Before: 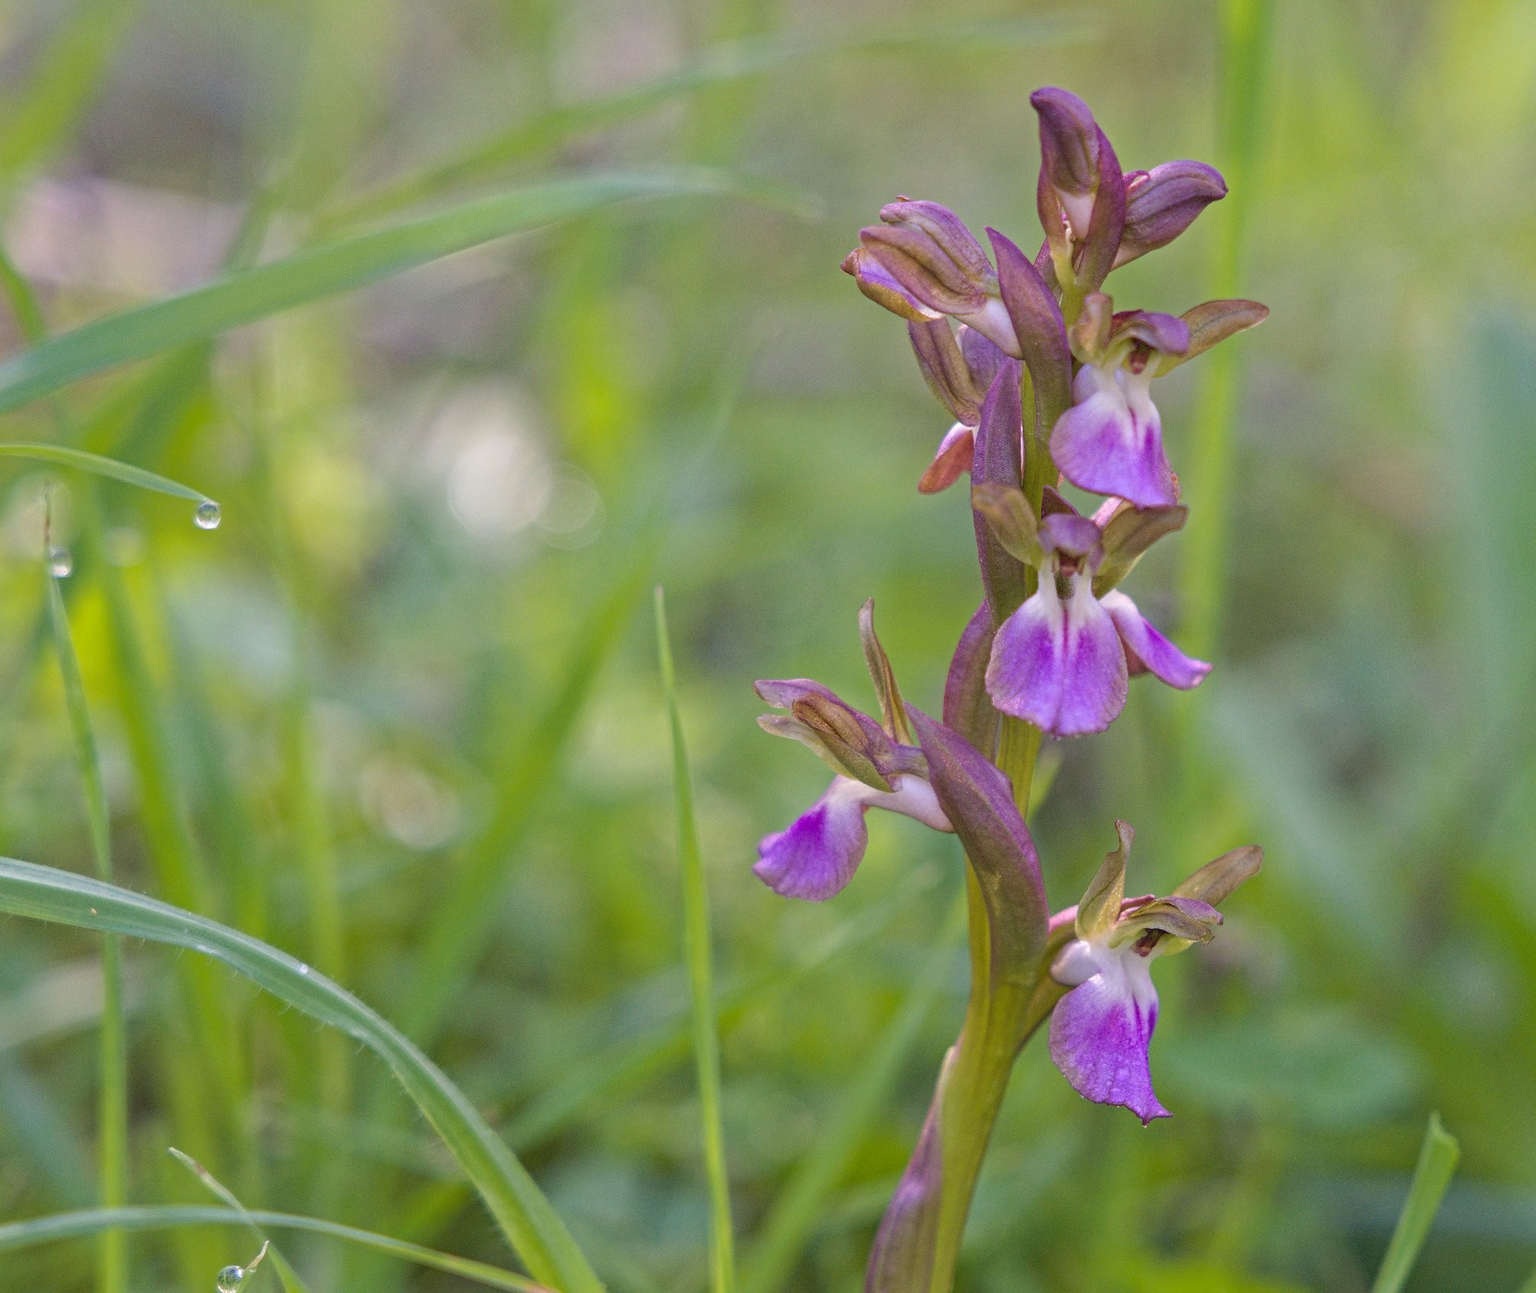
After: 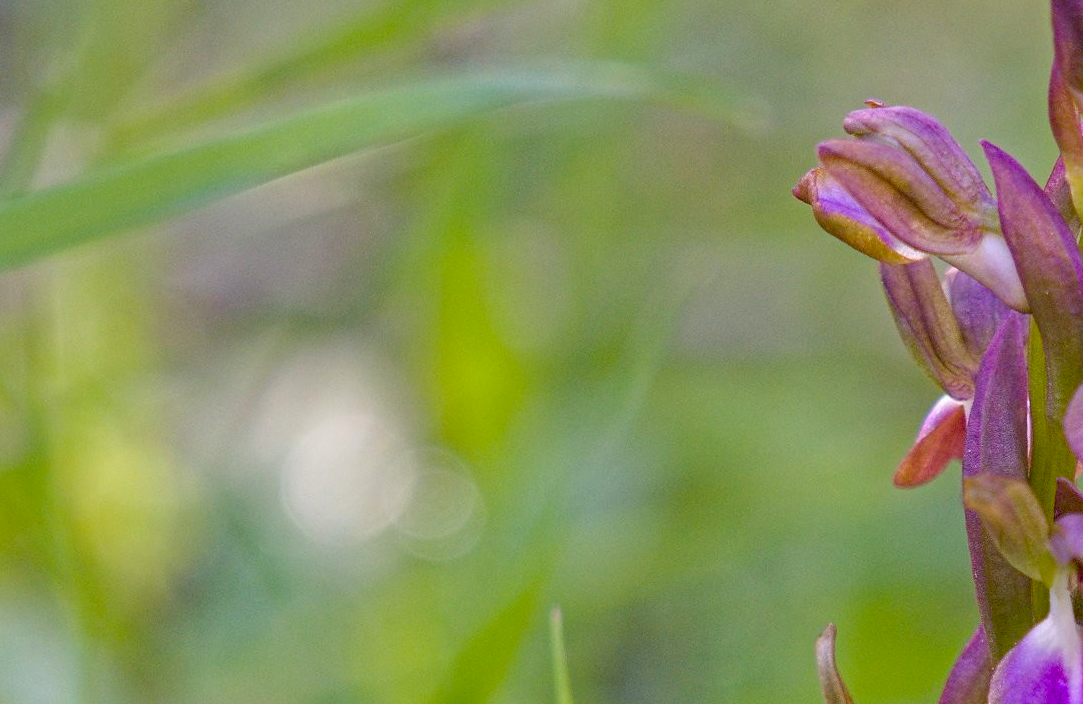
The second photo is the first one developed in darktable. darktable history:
color balance rgb: perceptual saturation grading › global saturation 34.996%, perceptual saturation grading › highlights -24.847%, perceptual saturation grading › shadows 25.034%
crop: left 15.122%, top 9.26%, right 30.711%, bottom 48.918%
color calibration: illuminant same as pipeline (D50), adaptation XYZ, x 0.346, y 0.358, temperature 5021.92 K
